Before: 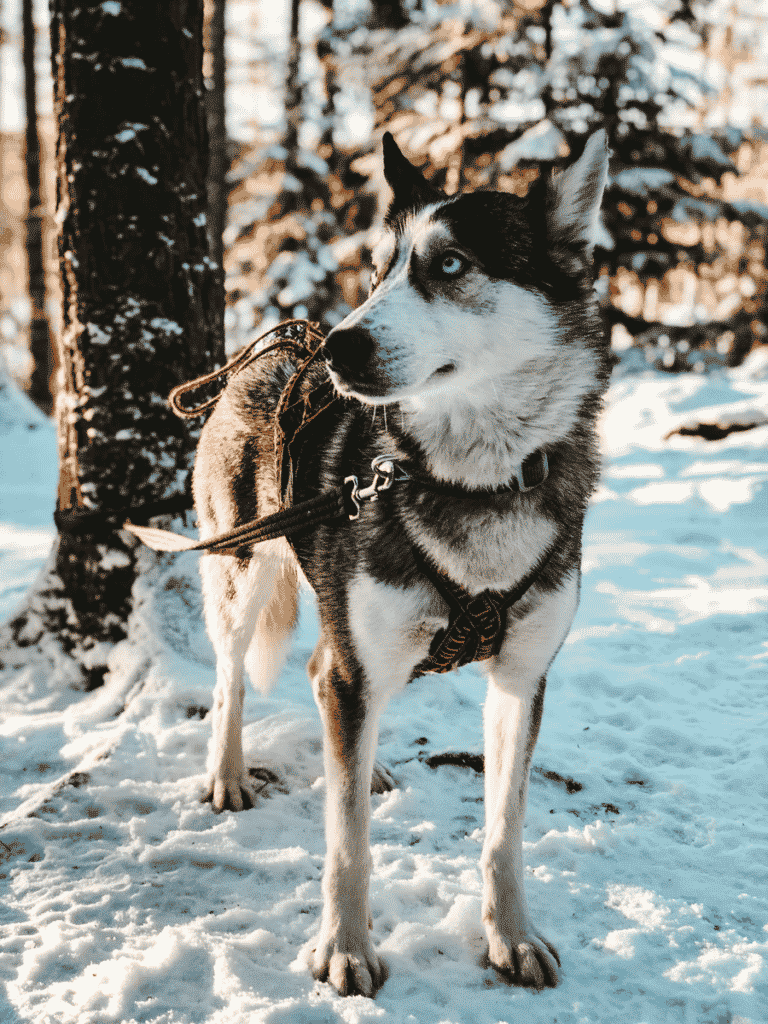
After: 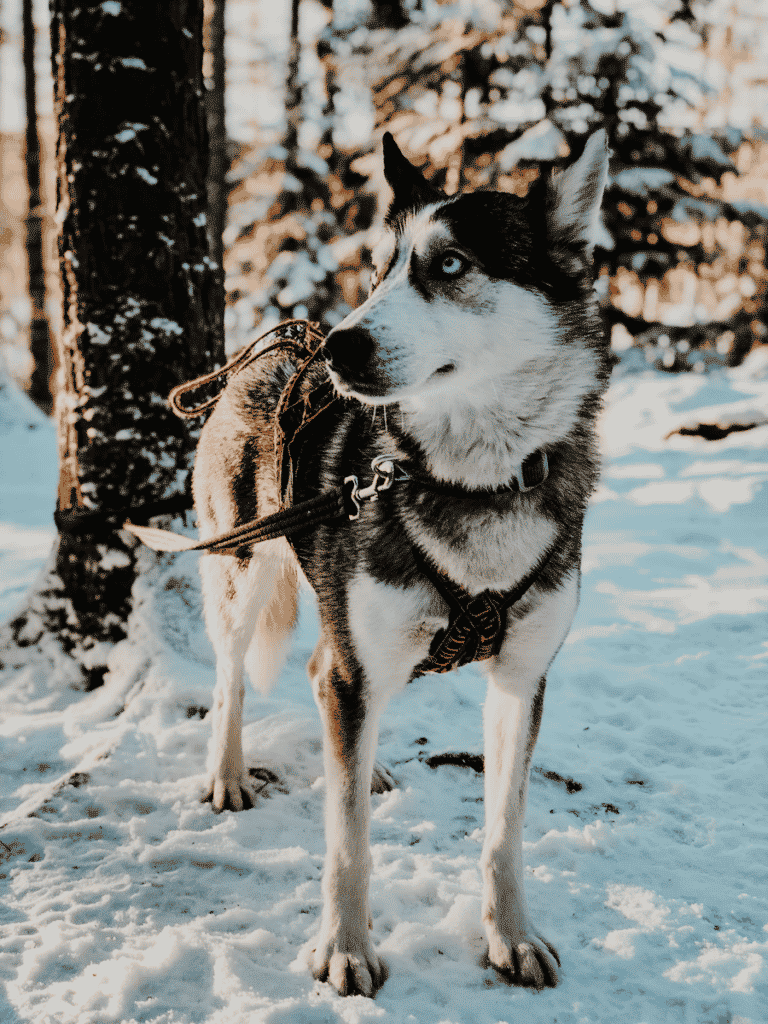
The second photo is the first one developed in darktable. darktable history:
filmic rgb: black relative exposure -7.65 EV, white relative exposure 4.56 EV, threshold 5.94 EV, hardness 3.61, contrast 0.993, enable highlight reconstruction true
